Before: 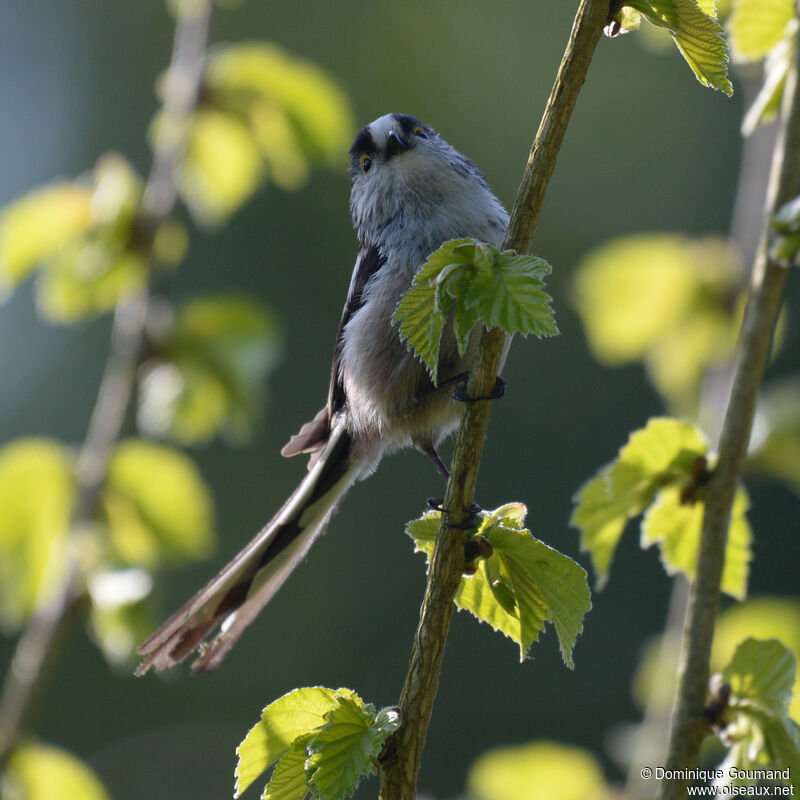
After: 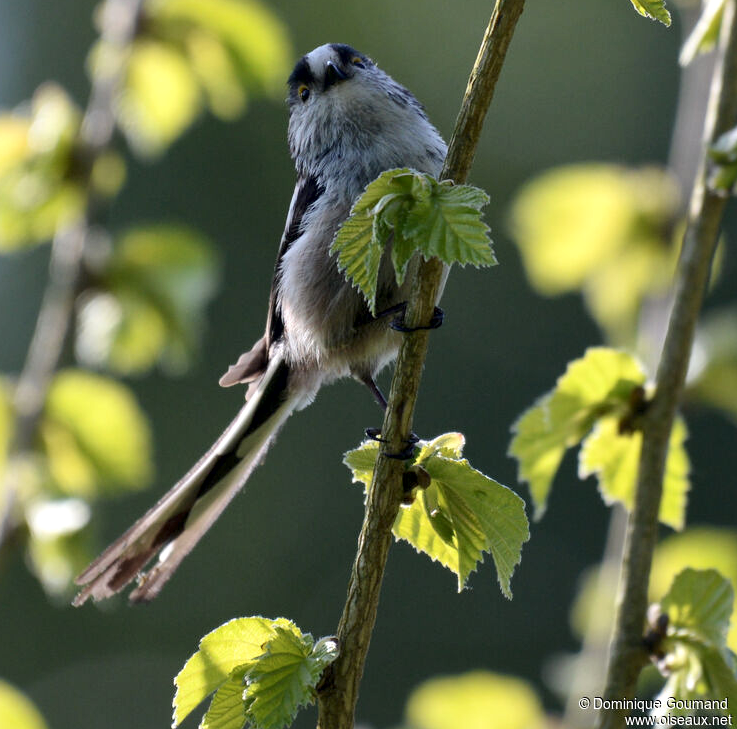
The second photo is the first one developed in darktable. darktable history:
exposure: exposure 0.127 EV, compensate exposure bias true, compensate highlight preservation false
local contrast: mode bilateral grid, contrast 26, coarseness 60, detail 152%, midtone range 0.2
crop and rotate: left 7.811%, top 8.839%
